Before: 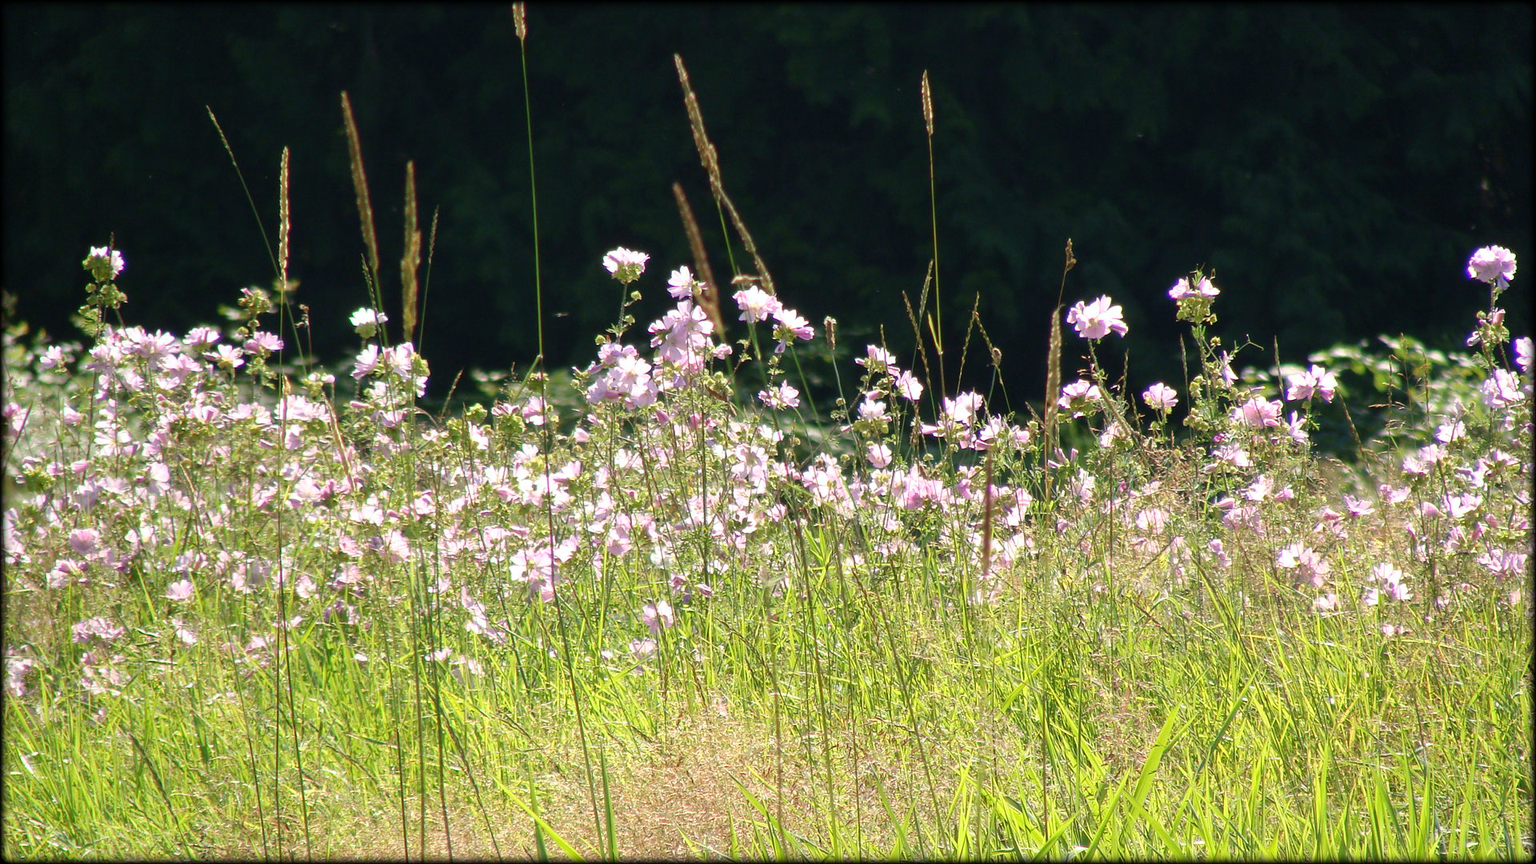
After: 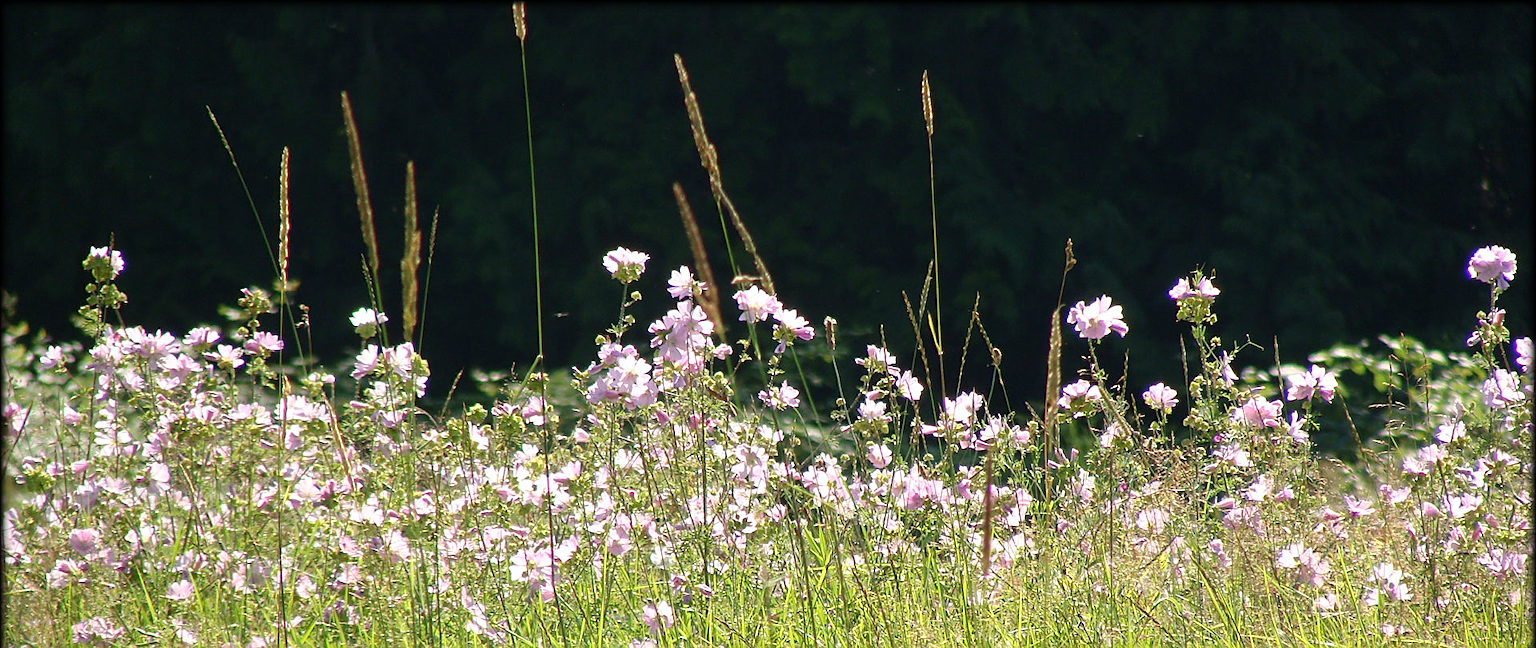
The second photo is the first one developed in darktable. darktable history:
sharpen: on, module defaults
crop: bottom 24.967%
